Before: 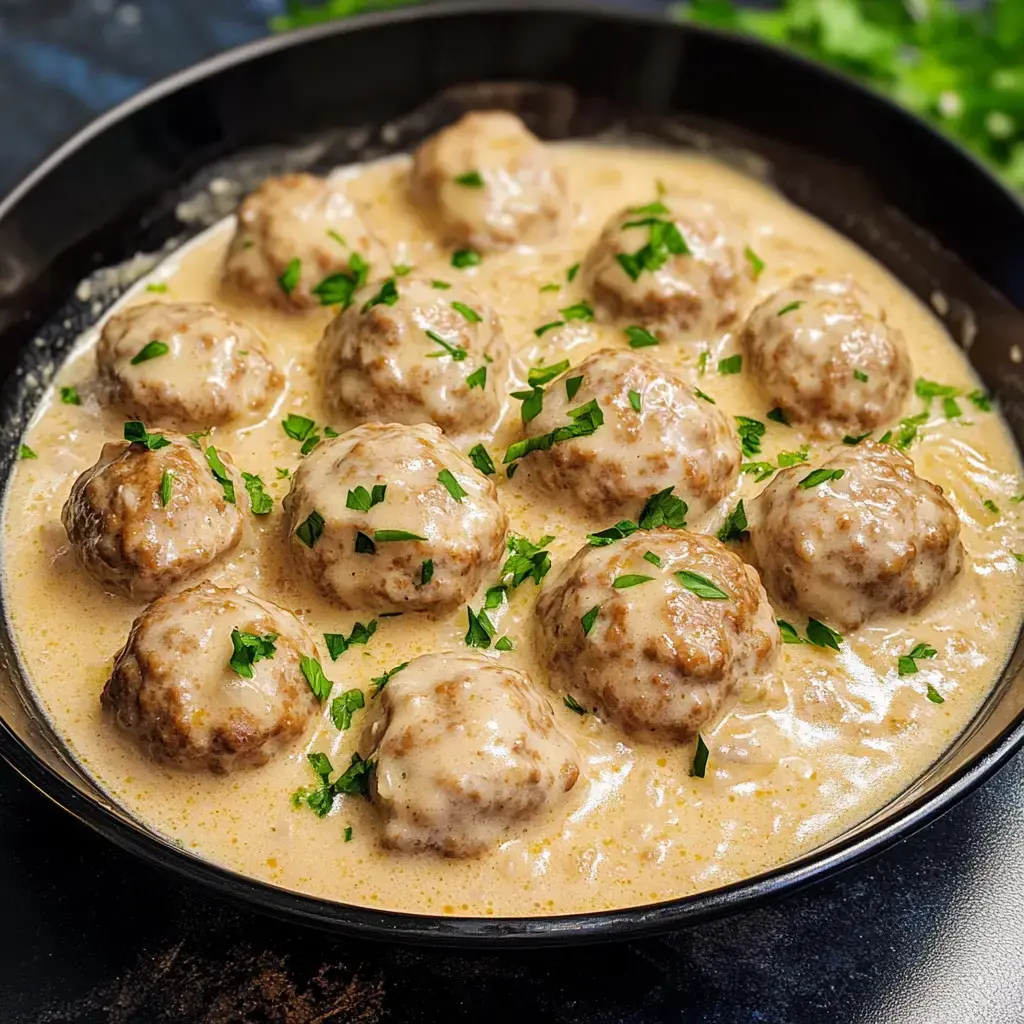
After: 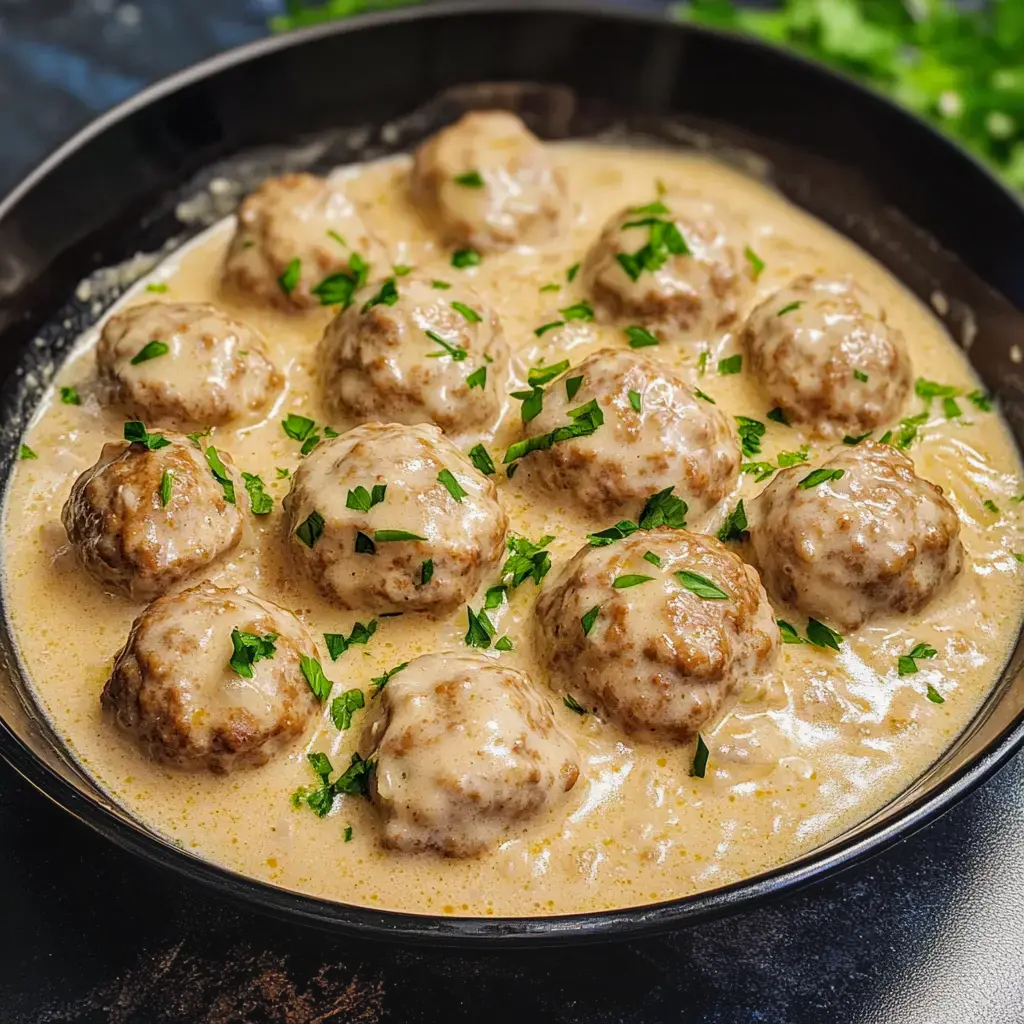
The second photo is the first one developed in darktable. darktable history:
local contrast: detail 110%
exposure: compensate highlight preservation false
